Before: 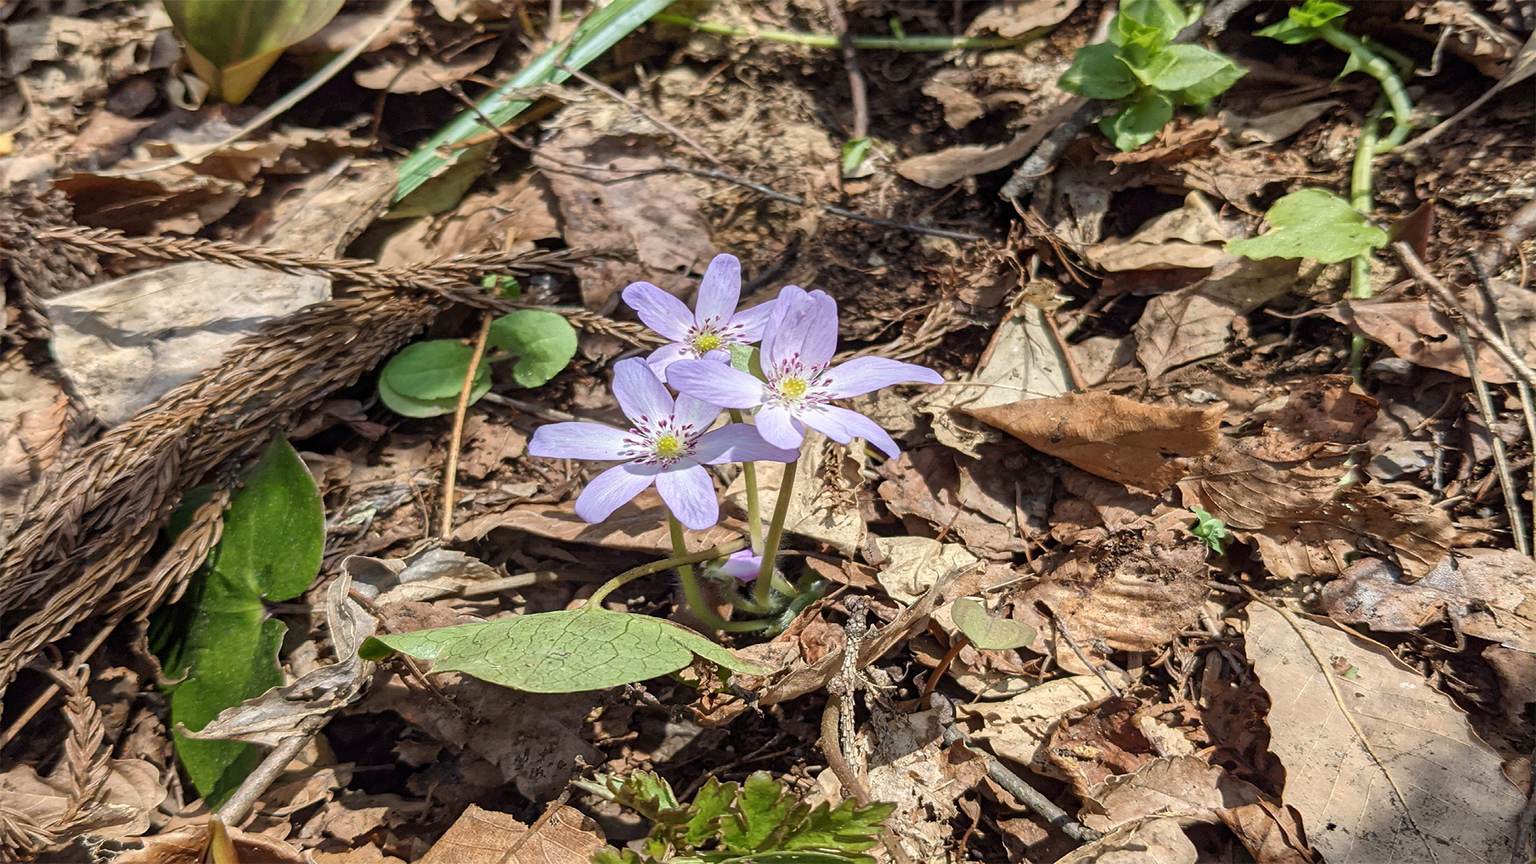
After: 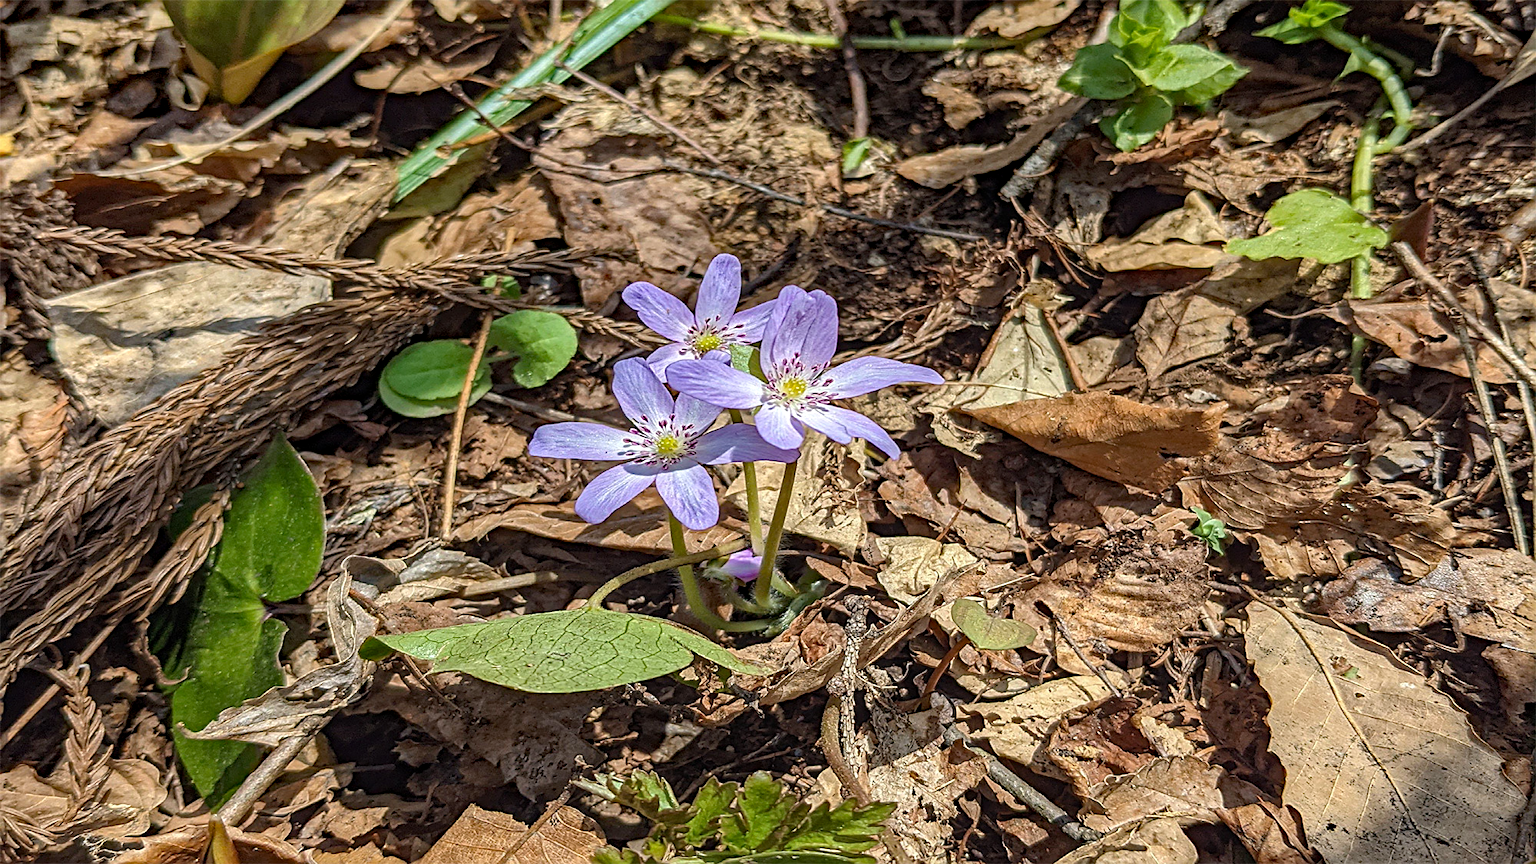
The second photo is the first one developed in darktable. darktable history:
local contrast: detail 113%
haze removal: strength 0.507, distance 0.436, compatibility mode true, adaptive false
sharpen: on, module defaults
